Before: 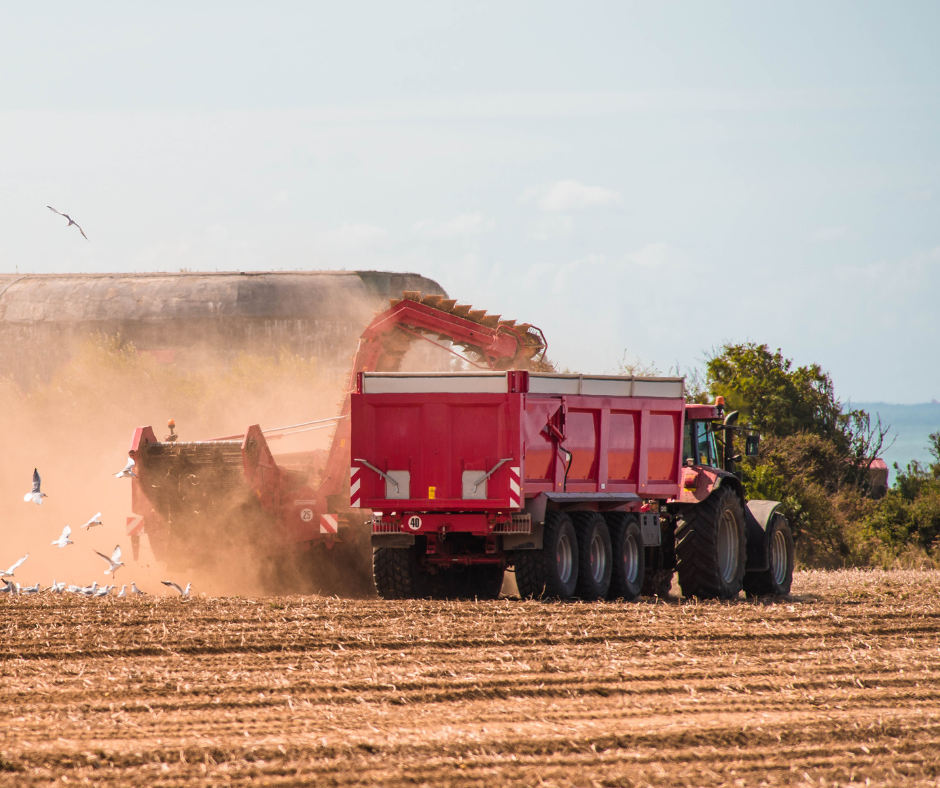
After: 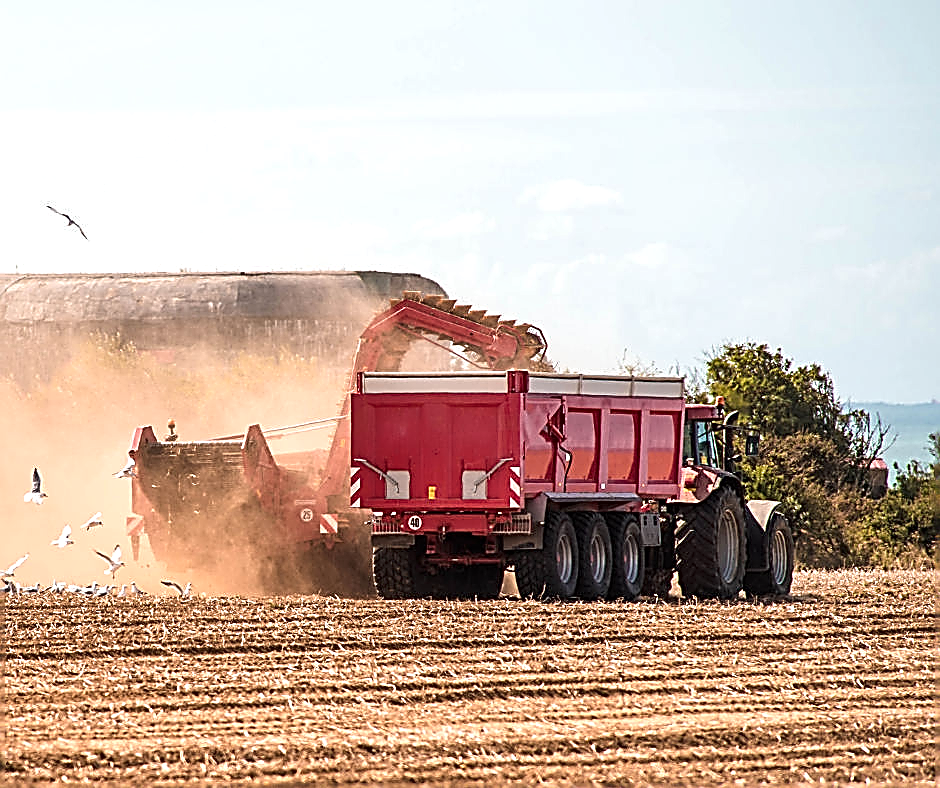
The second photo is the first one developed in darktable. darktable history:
local contrast: mode bilateral grid, contrast 20, coarseness 50, detail 132%, midtone range 0.2
sharpen: amount 1.861
shadows and highlights: radius 110.86, shadows 51.09, white point adjustment 9.16, highlights -4.17, highlights color adjustment 32.2%, soften with gaussian
